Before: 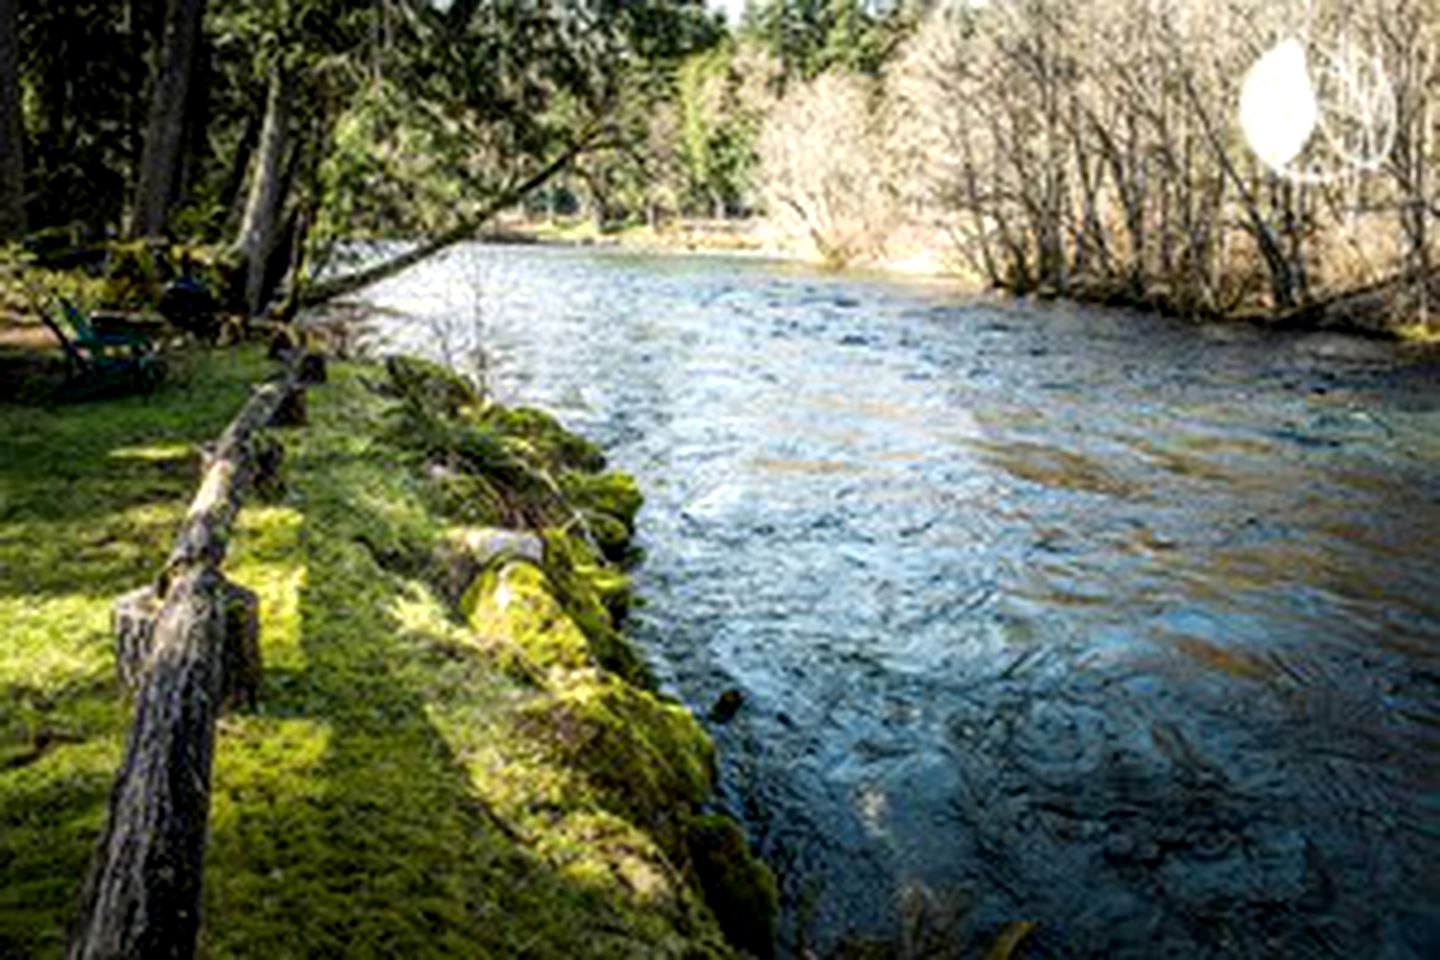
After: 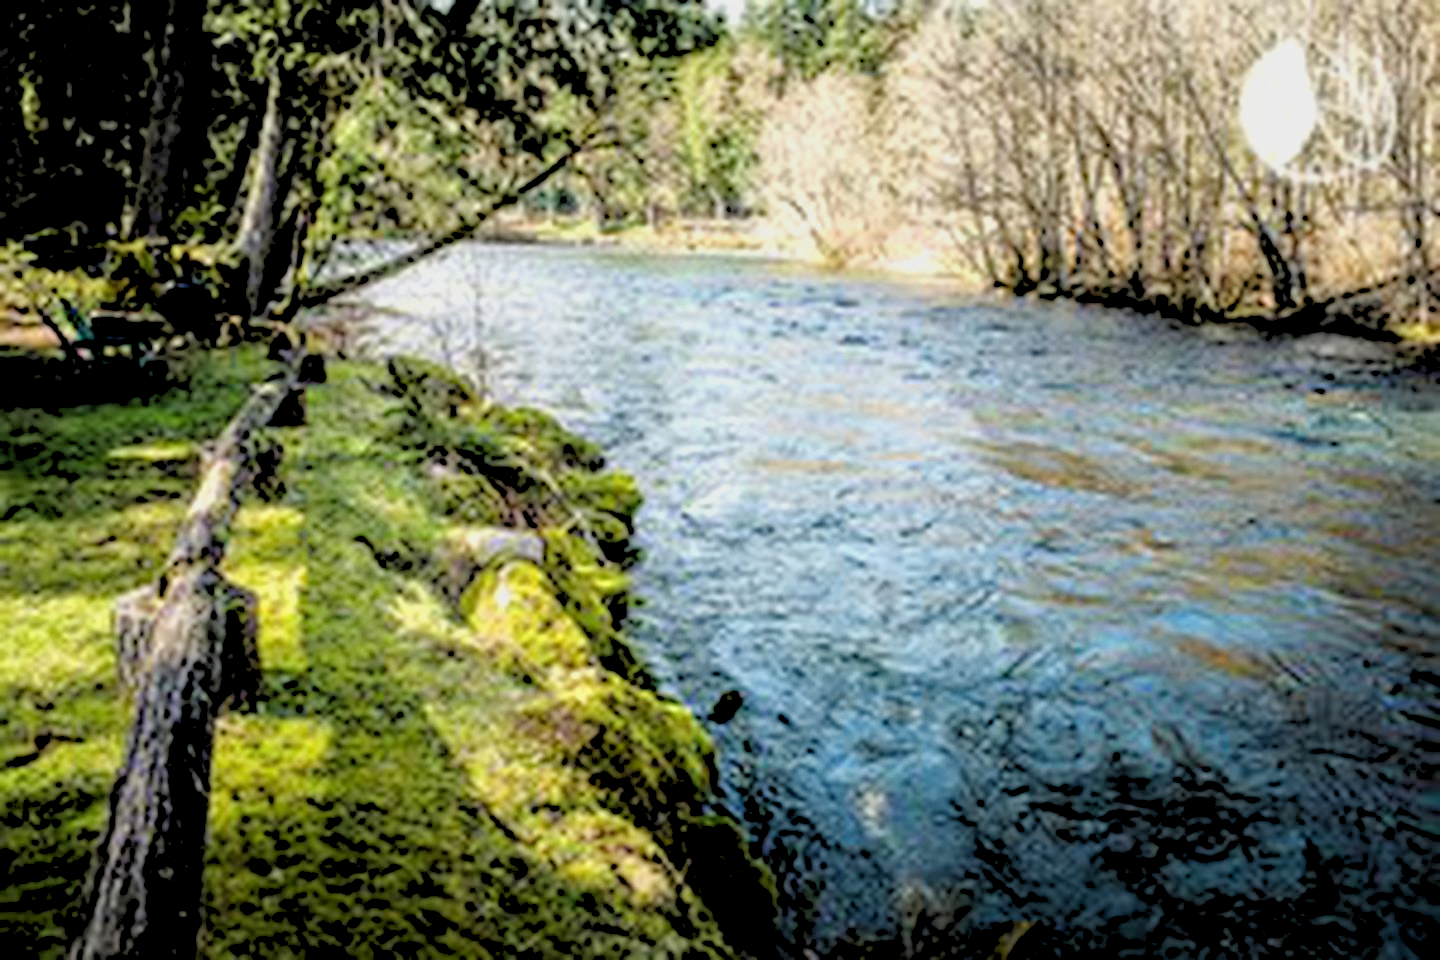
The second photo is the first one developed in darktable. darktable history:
rgb levels: preserve colors sum RGB, levels [[0.038, 0.433, 0.934], [0, 0.5, 1], [0, 0.5, 1]]
tone equalizer: -8 EV 0.001 EV, -7 EV -0.004 EV, -6 EV 0.009 EV, -5 EV 0.032 EV, -4 EV 0.276 EV, -3 EV 0.644 EV, -2 EV 0.584 EV, -1 EV 0.187 EV, +0 EV 0.024 EV
rotate and perspective: automatic cropping off
